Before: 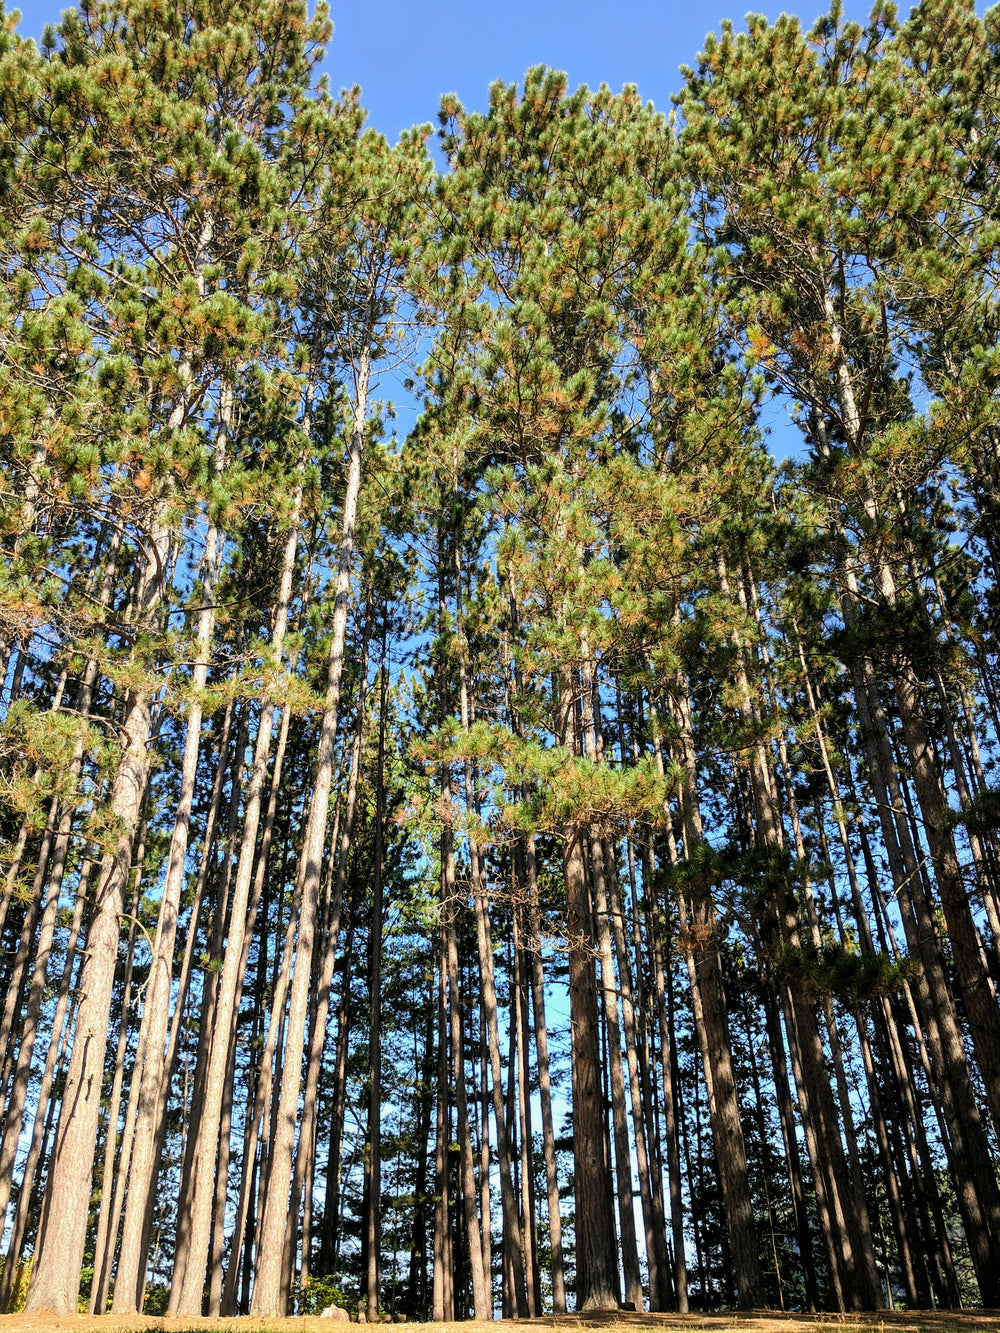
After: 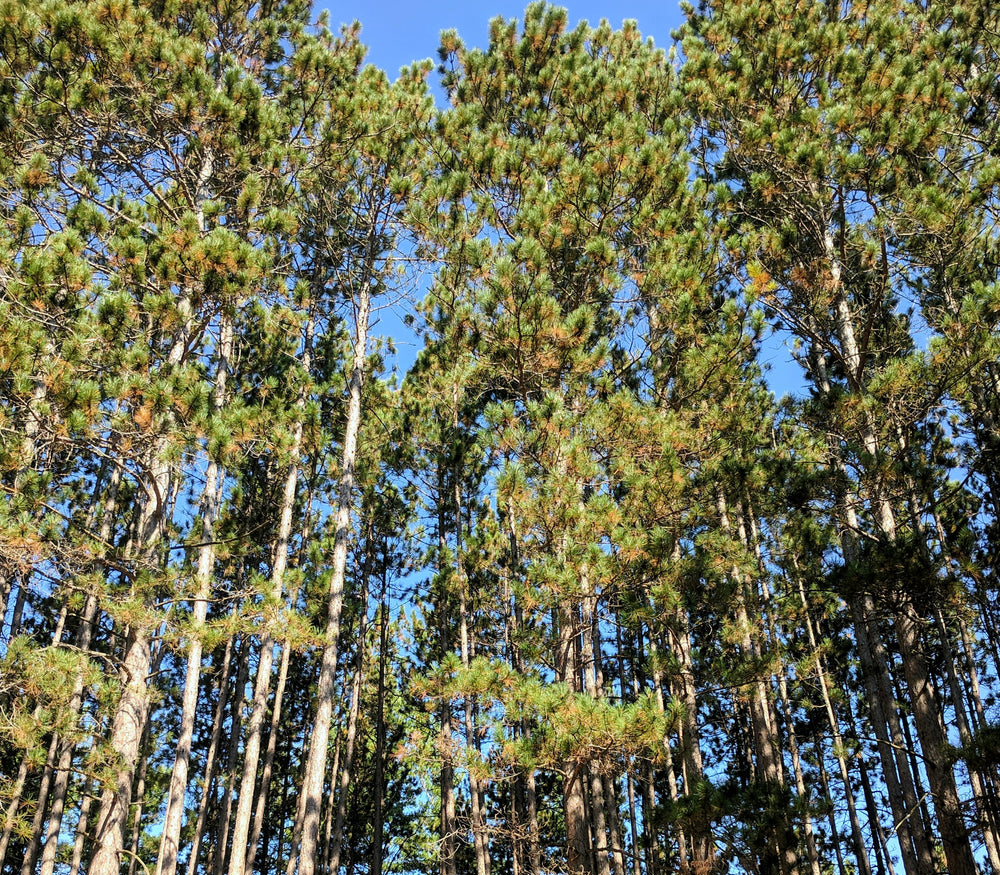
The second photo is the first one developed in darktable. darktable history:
crop and rotate: top 4.848%, bottom 29.503%
white balance: red 0.986, blue 1.01
